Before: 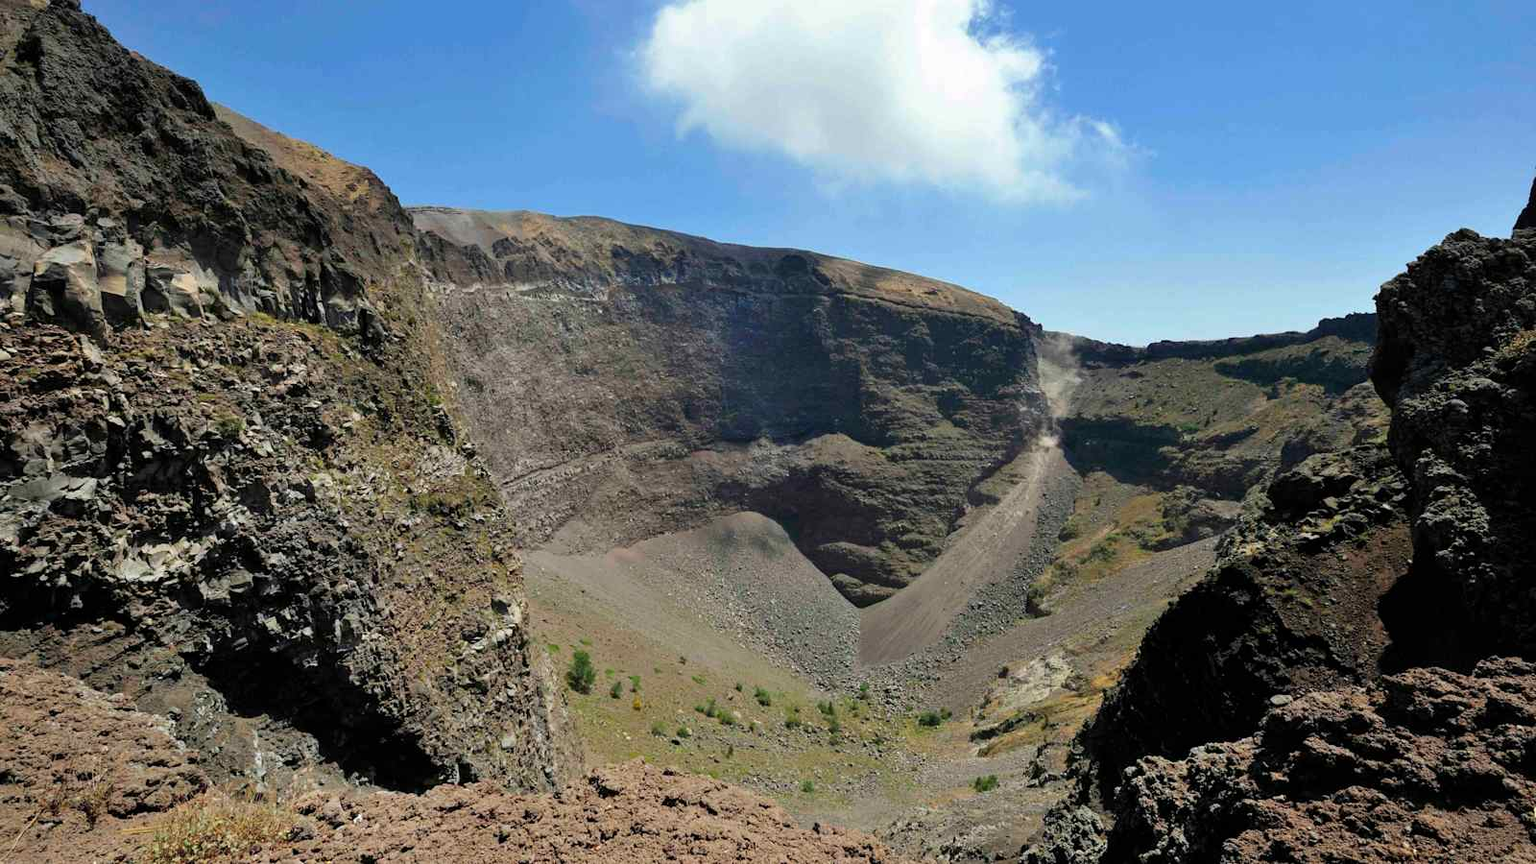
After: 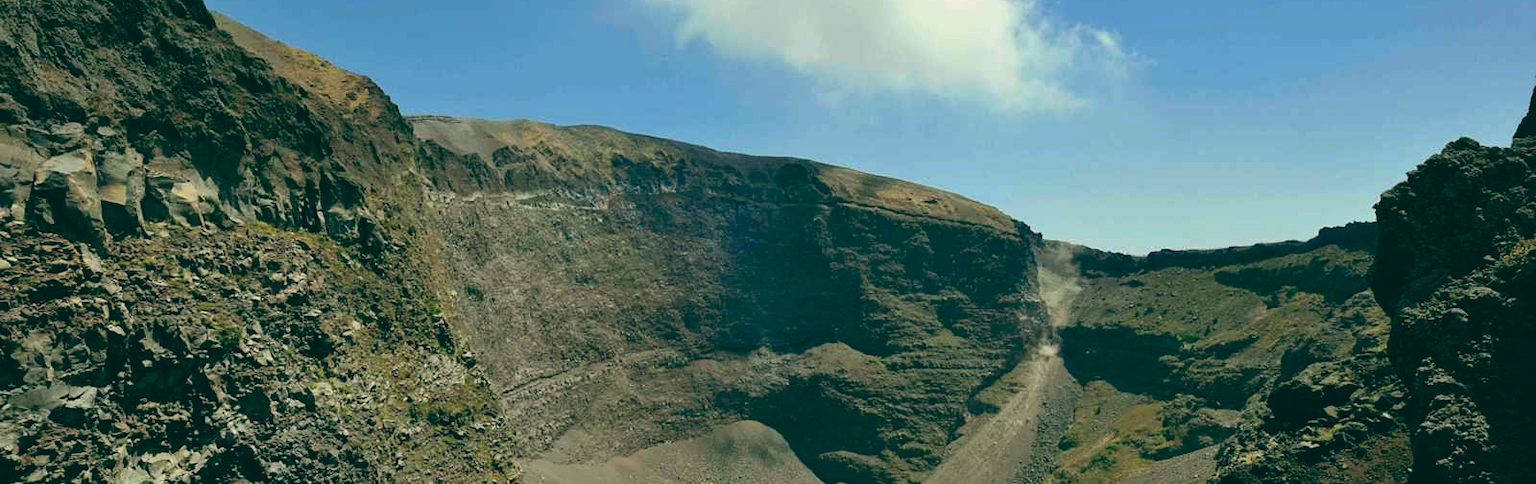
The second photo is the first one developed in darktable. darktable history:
white balance: emerald 1
crop and rotate: top 10.605%, bottom 33.274%
color balance: lift [1.005, 0.99, 1.007, 1.01], gamma [1, 1.034, 1.032, 0.966], gain [0.873, 1.055, 1.067, 0.933]
